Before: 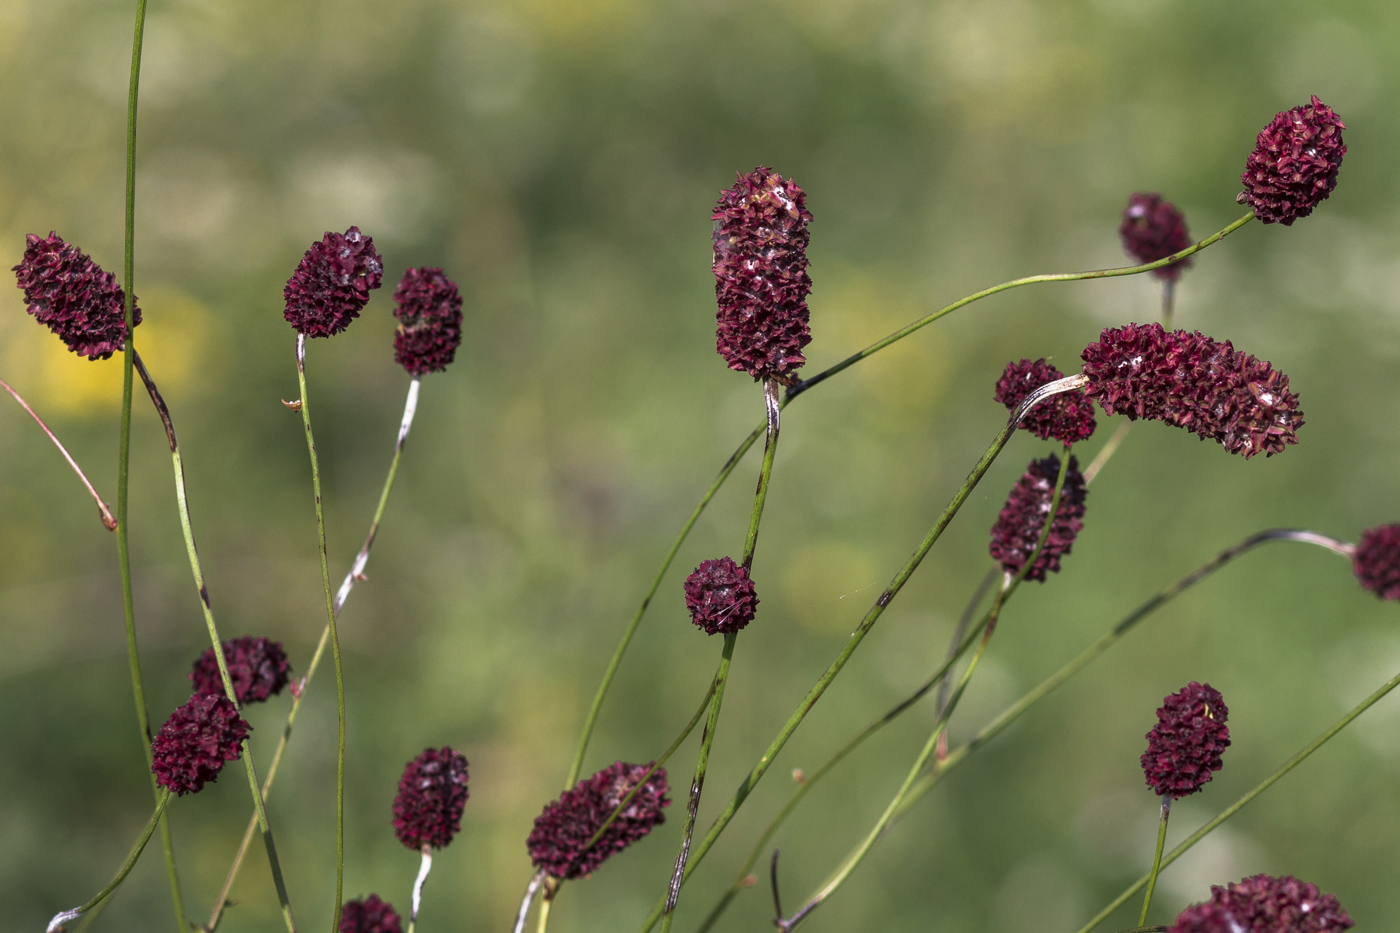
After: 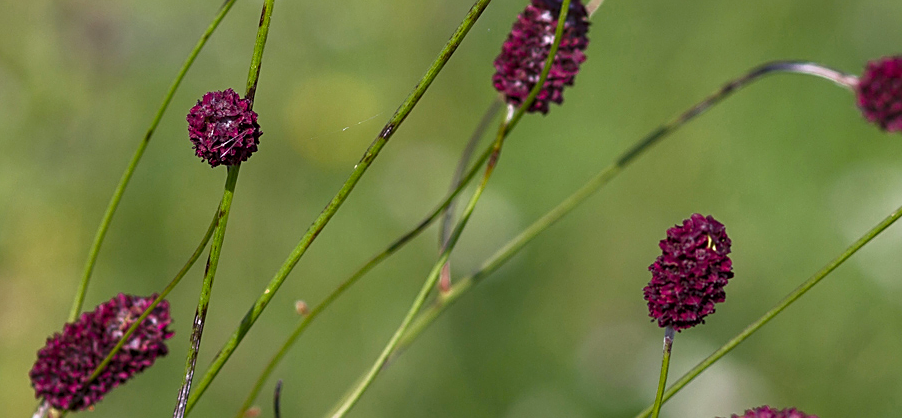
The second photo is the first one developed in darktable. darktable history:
crop and rotate: left 35.509%, top 50.238%, bottom 4.934%
white balance: red 0.982, blue 1.018
sharpen: on, module defaults
color balance rgb: perceptual saturation grading › global saturation 35%, perceptual saturation grading › highlights -30%, perceptual saturation grading › shadows 35%, perceptual brilliance grading › global brilliance 3%, perceptual brilliance grading › highlights -3%, perceptual brilliance grading › shadows 3%
